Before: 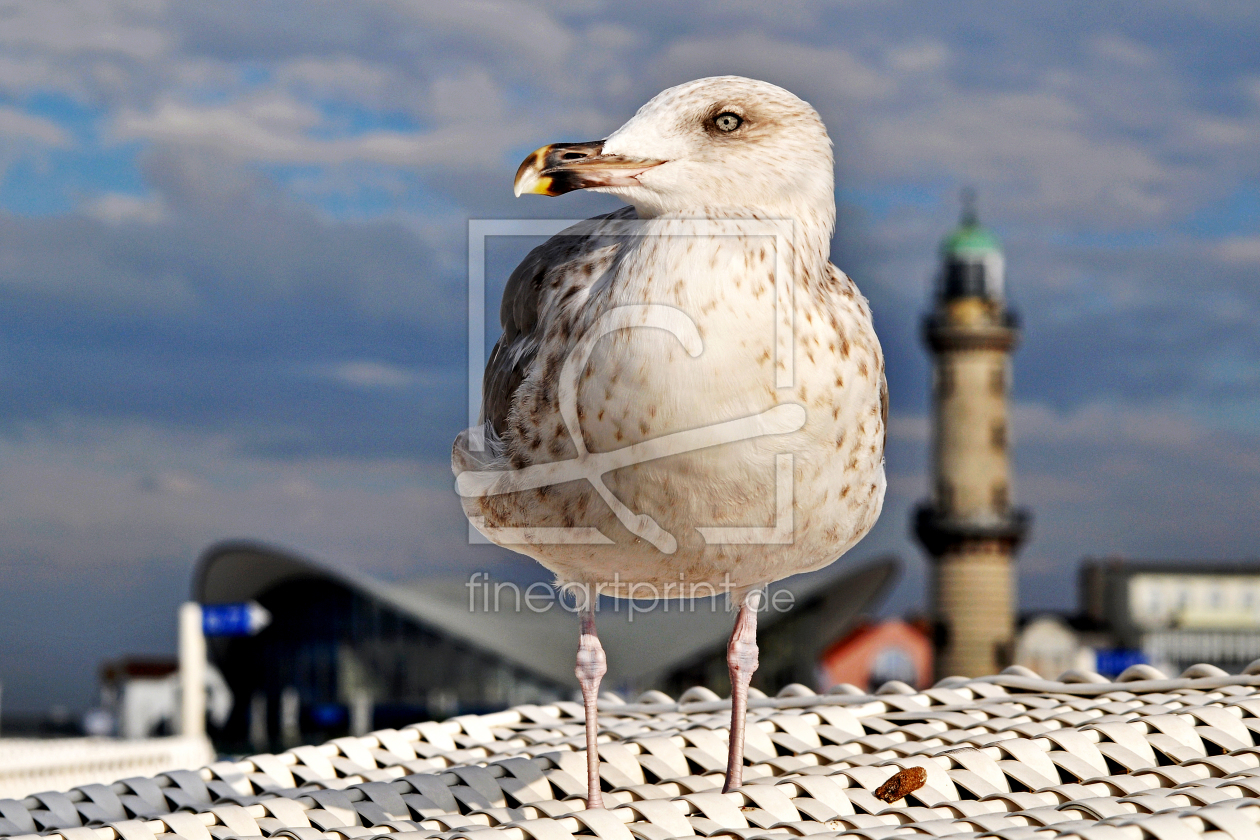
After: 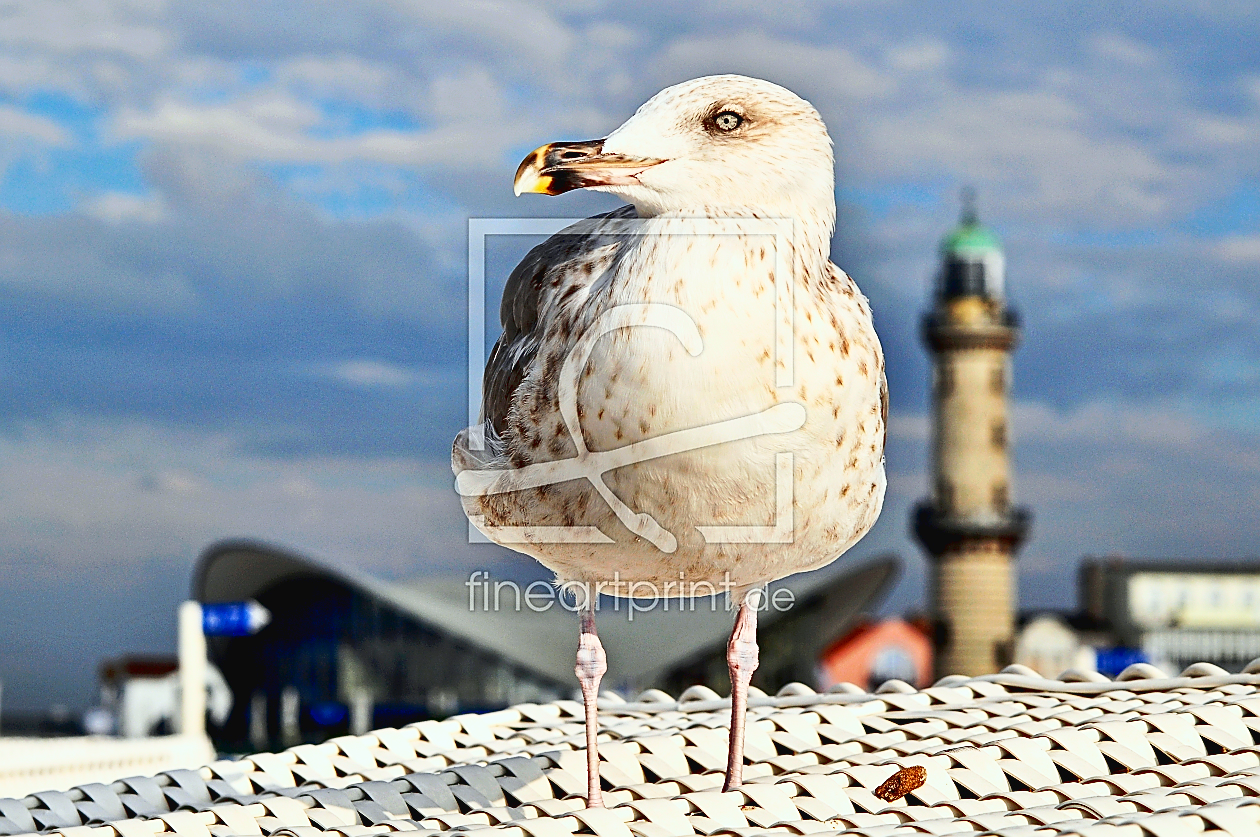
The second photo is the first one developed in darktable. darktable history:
crop: top 0.171%, bottom 0.096%
color calibration: illuminant Planckian (black body), x 0.351, y 0.352, temperature 4769.26 K
sharpen: radius 1.348, amount 1.267, threshold 0.815
tone curve: curves: ch0 [(0.003, 0.029) (0.202, 0.232) (0.46, 0.56) (0.611, 0.739) (0.843, 0.941) (1, 0.99)]; ch1 [(0, 0) (0.35, 0.356) (0.45, 0.453) (0.508, 0.515) (0.617, 0.601) (1, 1)]; ch2 [(0, 0) (0.456, 0.469) (0.5, 0.5) (0.556, 0.566) (0.635, 0.642) (1, 1)], color space Lab, linked channels, preserve colors none
tone equalizer: -7 EV 0.194 EV, -6 EV 0.132 EV, -5 EV 0.119 EV, -4 EV 0.058 EV, -2 EV -0.032 EV, -1 EV -0.052 EV, +0 EV -0.083 EV
